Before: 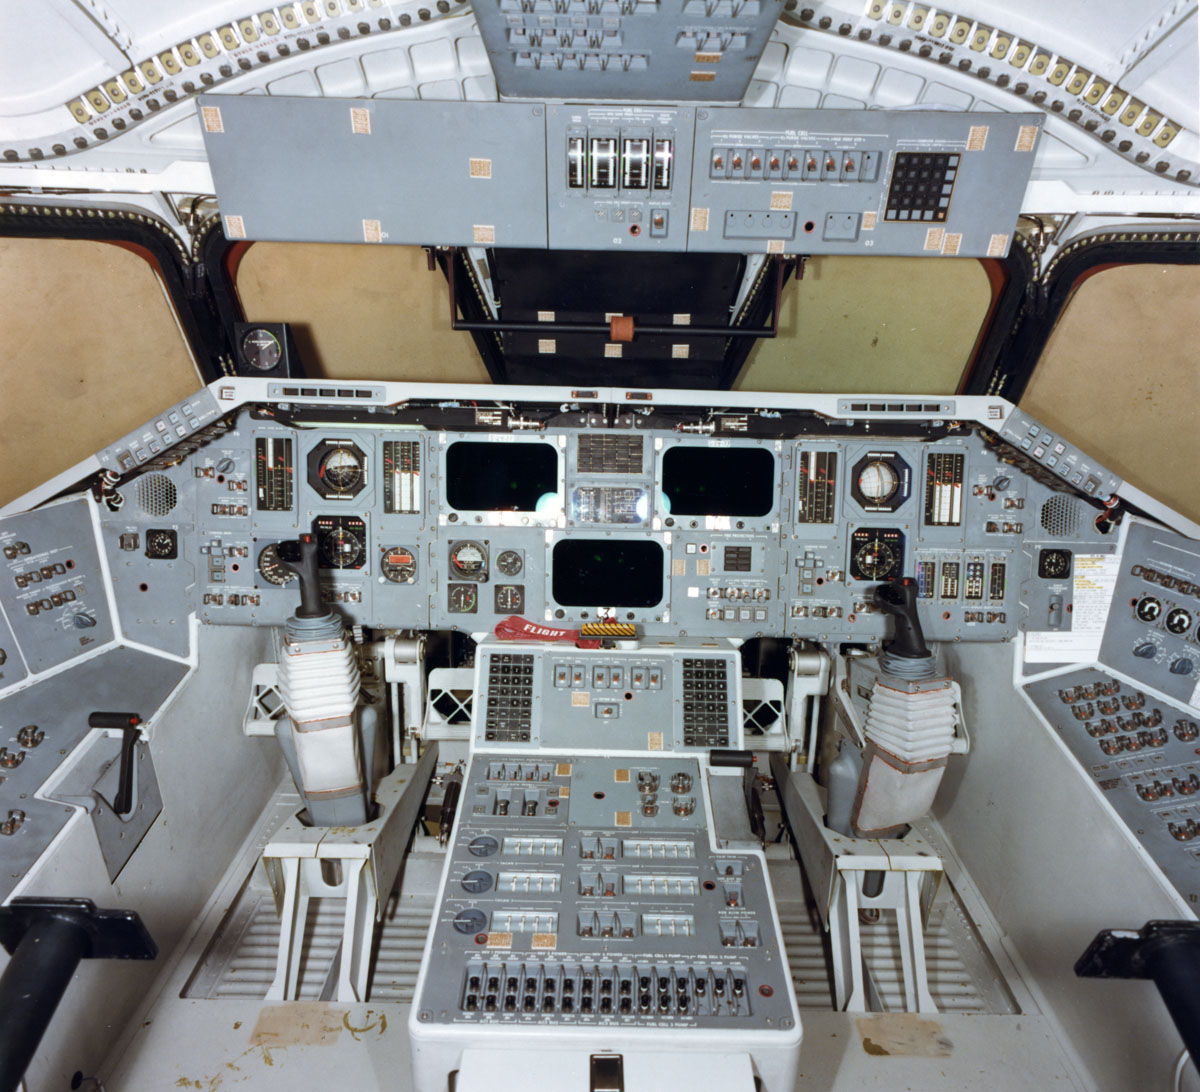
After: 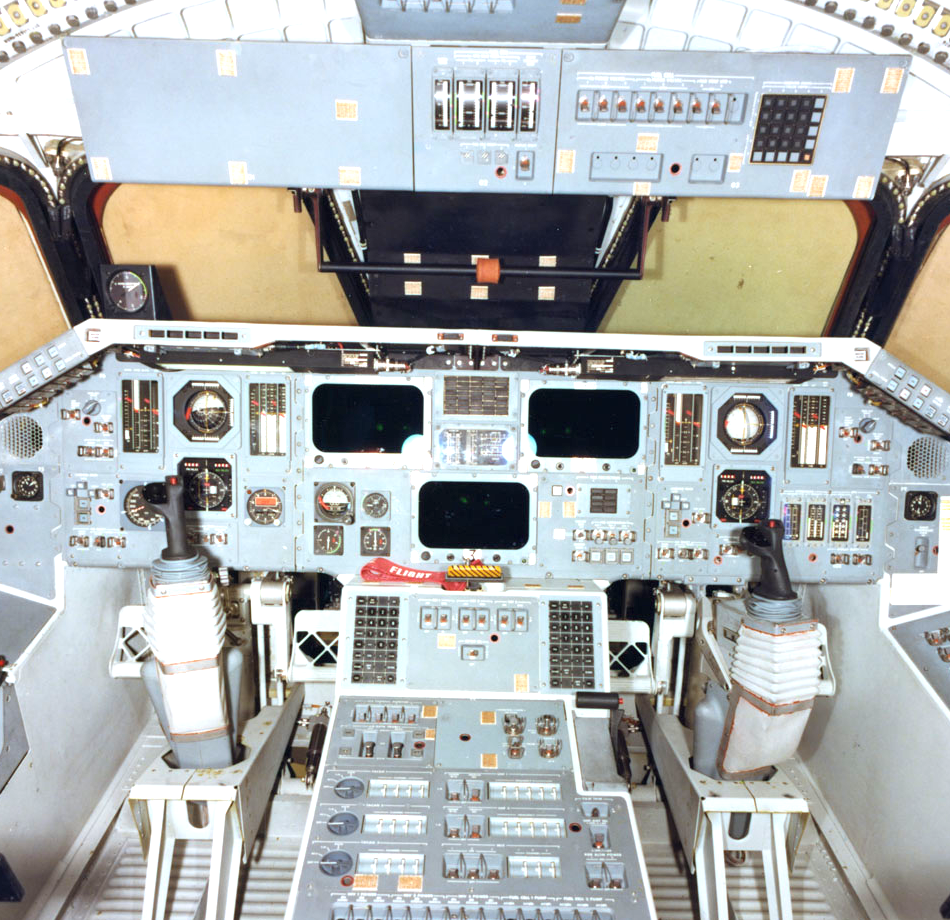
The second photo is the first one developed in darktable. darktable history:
contrast brightness saturation: contrast 0.03, brightness 0.06, saturation 0.13
crop: left 11.225%, top 5.381%, right 9.565%, bottom 10.314%
exposure: black level correction 0, exposure 0.9 EV, compensate highlight preservation false
